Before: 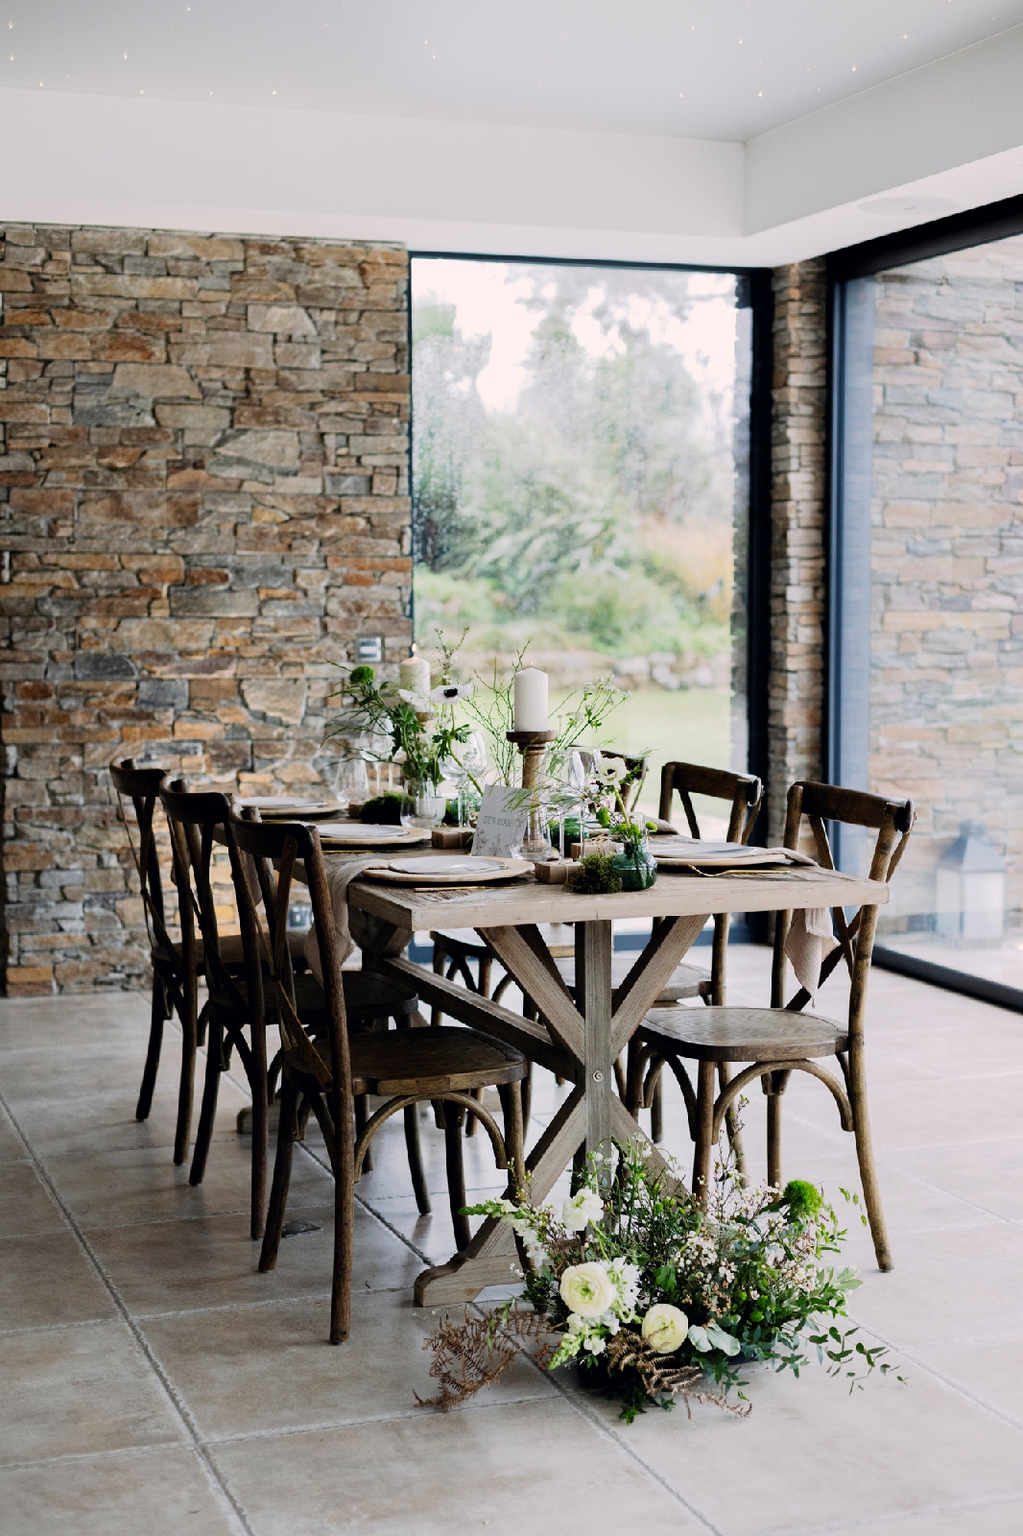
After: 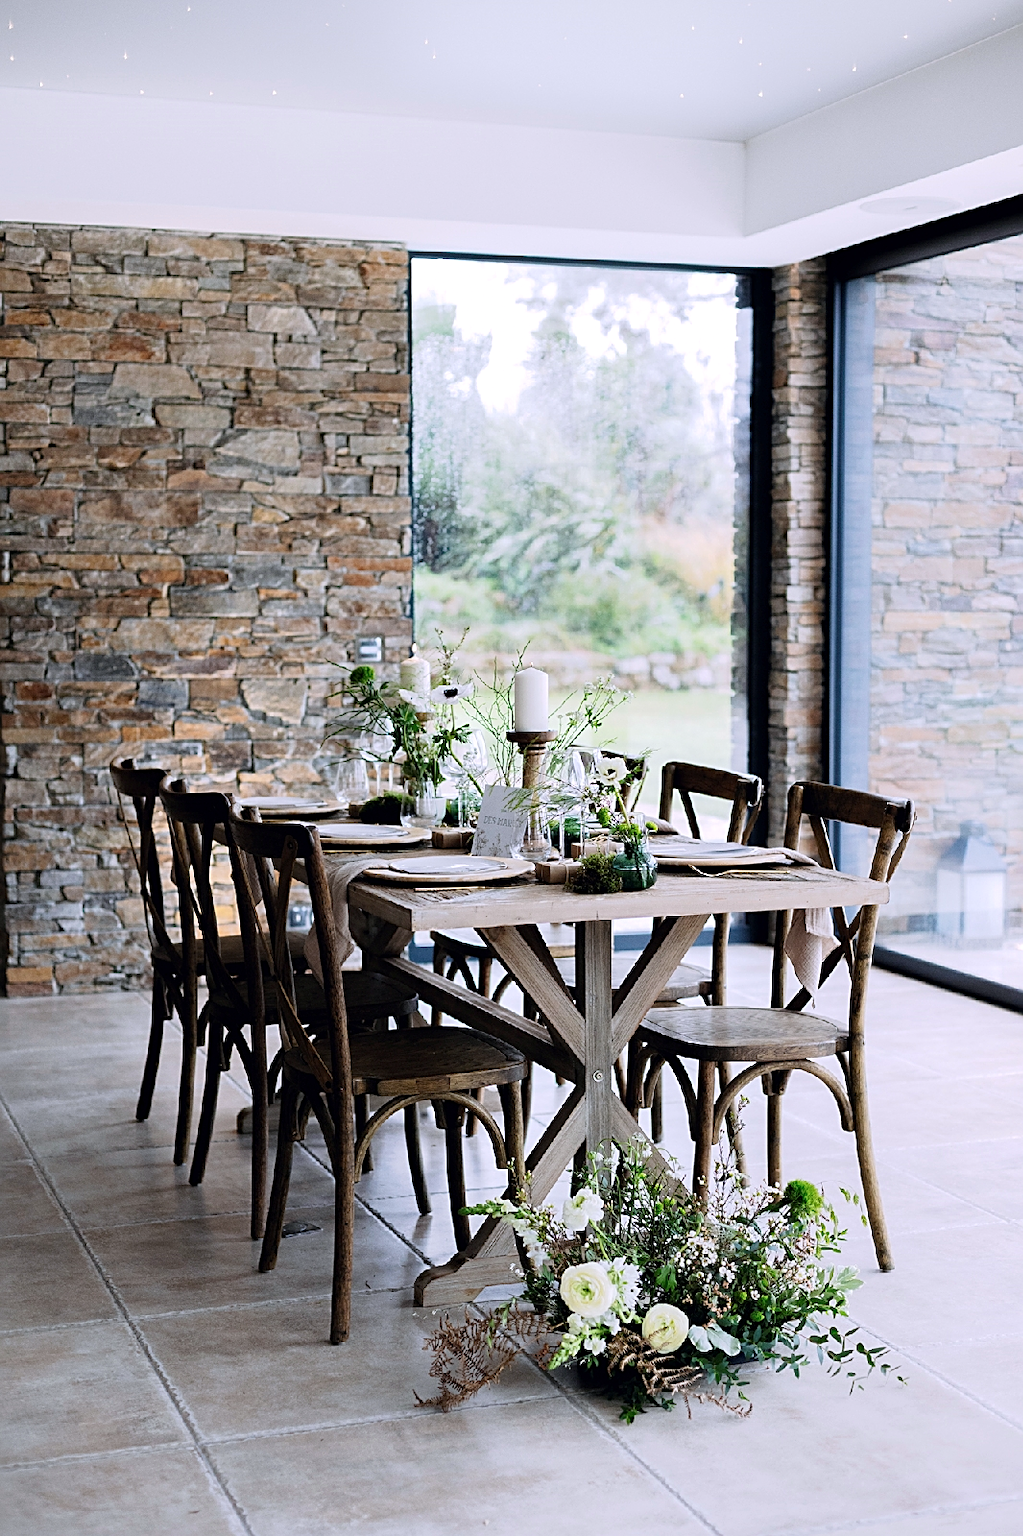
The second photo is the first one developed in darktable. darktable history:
sharpen: on, module defaults
color calibration: illuminant as shot in camera, x 0.358, y 0.373, temperature 4628.91 K
exposure: exposure 0.202 EV, compensate highlight preservation false
